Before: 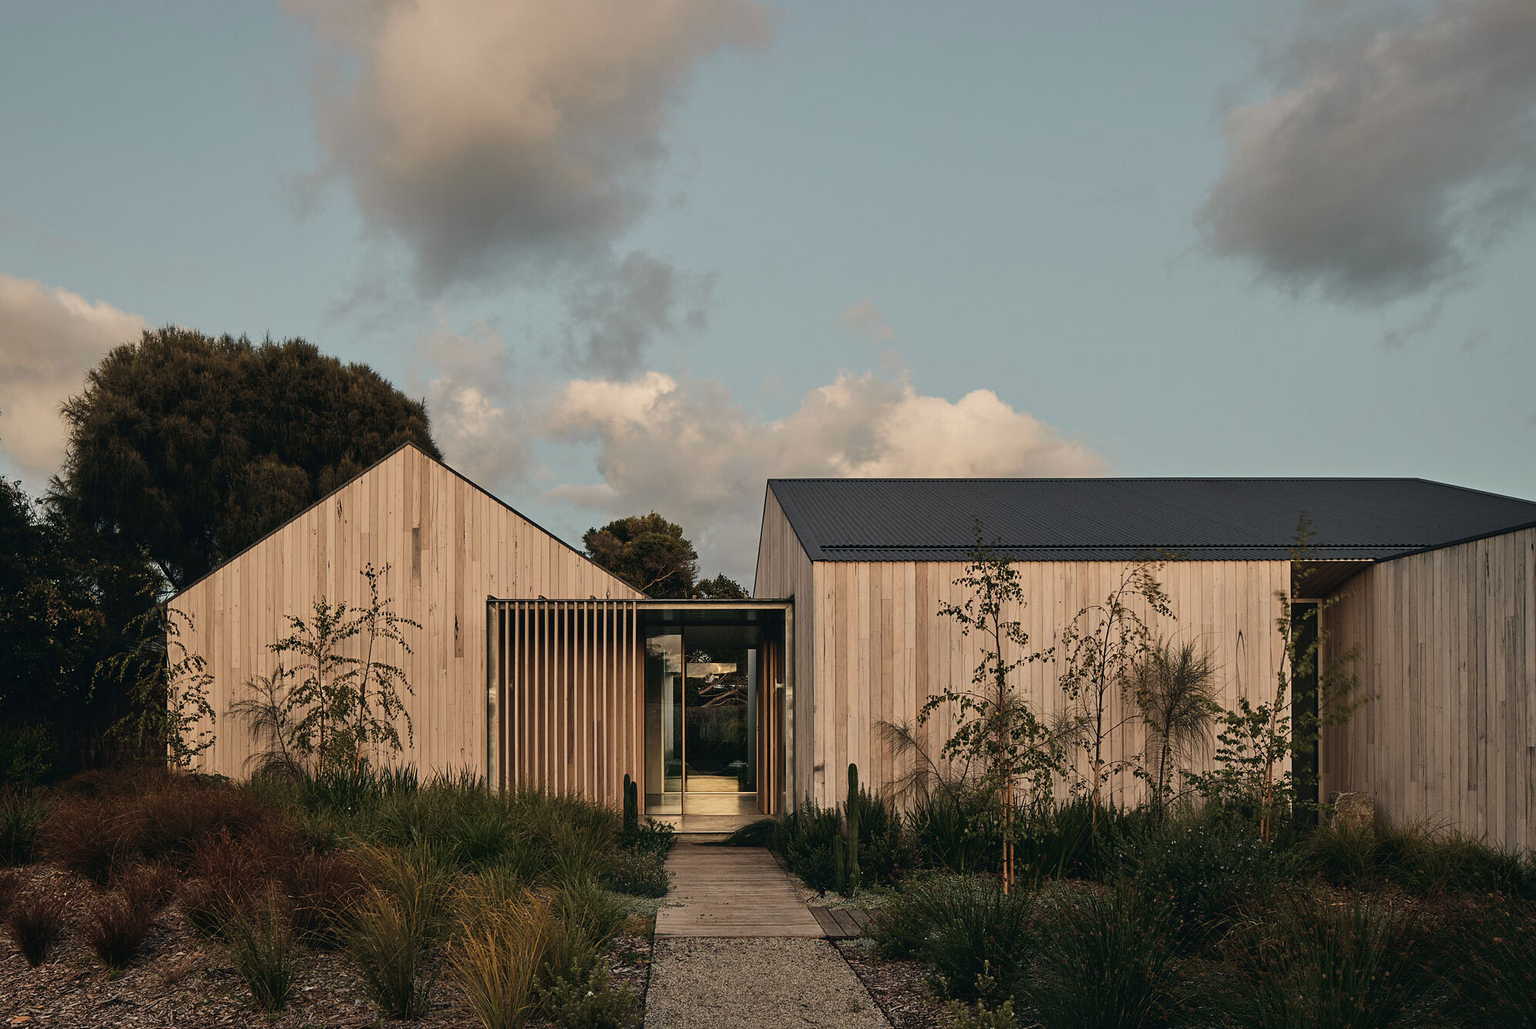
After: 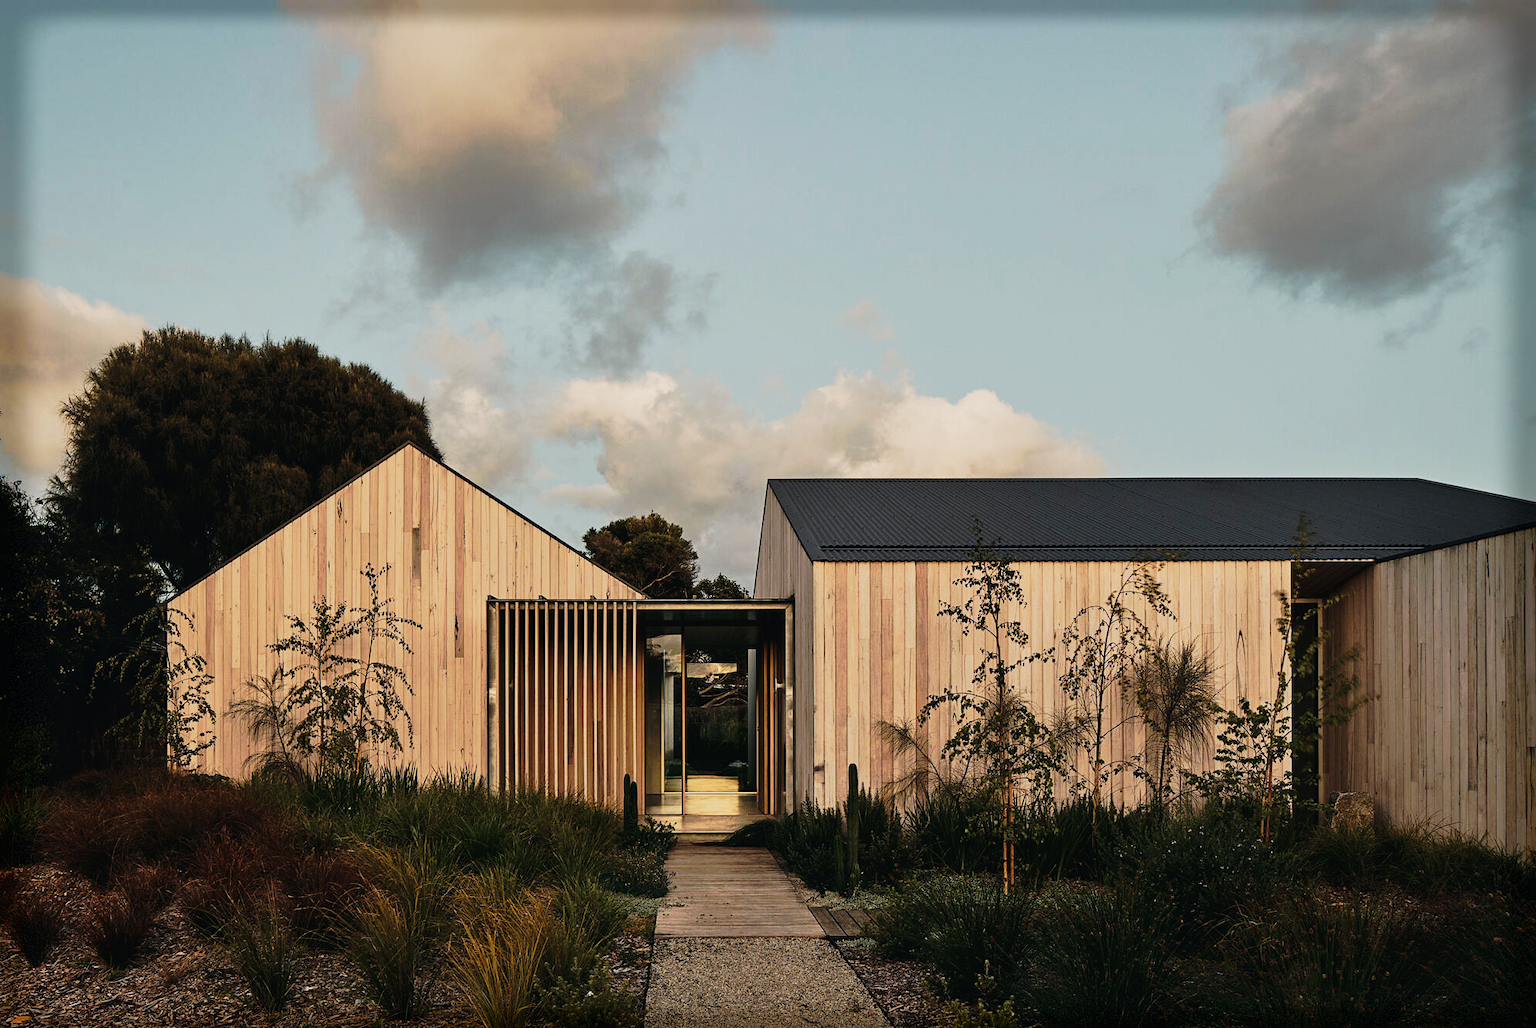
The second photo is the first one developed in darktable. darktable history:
tone curve: curves: ch0 [(0, 0.008) (0.081, 0.044) (0.177, 0.123) (0.283, 0.253) (0.416, 0.449) (0.495, 0.524) (0.661, 0.756) (0.796, 0.859) (1, 0.951)]; ch1 [(0, 0) (0.161, 0.092) (0.35, 0.33) (0.392, 0.392) (0.427, 0.426) (0.479, 0.472) (0.505, 0.5) (0.521, 0.524) (0.567, 0.564) (0.583, 0.588) (0.625, 0.627) (0.678, 0.733) (1, 1)]; ch2 [(0, 0) (0.346, 0.362) (0.404, 0.427) (0.502, 0.499) (0.531, 0.523) (0.544, 0.561) (0.58, 0.59) (0.629, 0.642) (0.717, 0.678) (1, 1)], preserve colors none
vignetting: fall-off start 93.75%, fall-off radius 5.28%, saturation 0.366, automatic ratio true, width/height ratio 1.332, shape 0.043, dithering 8-bit output
